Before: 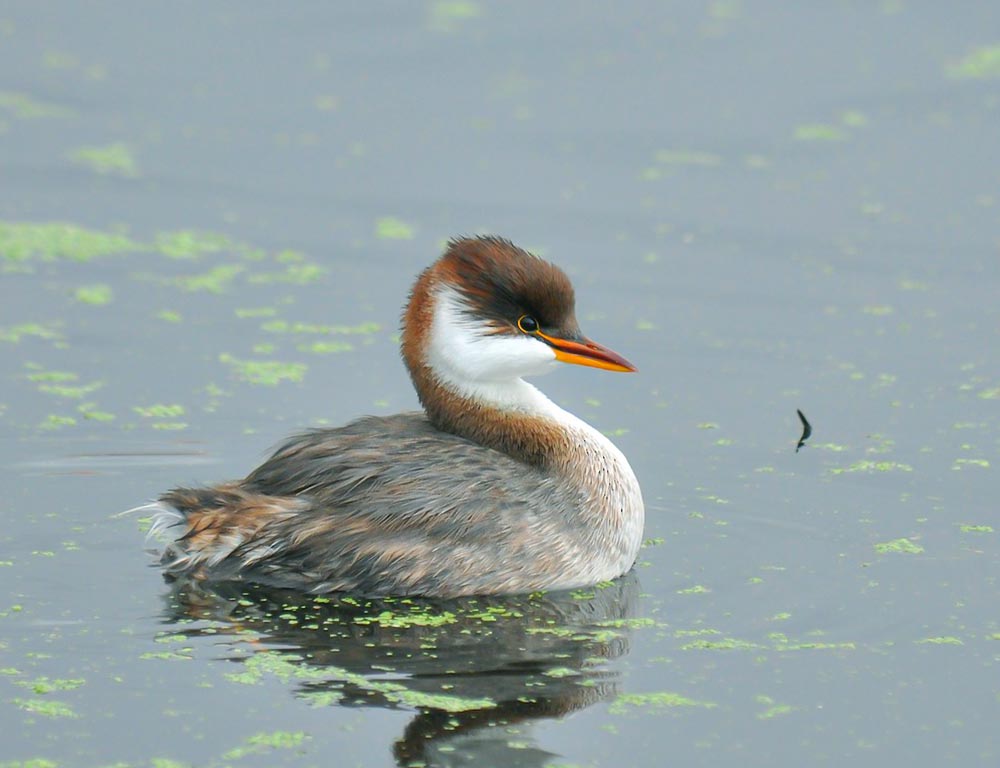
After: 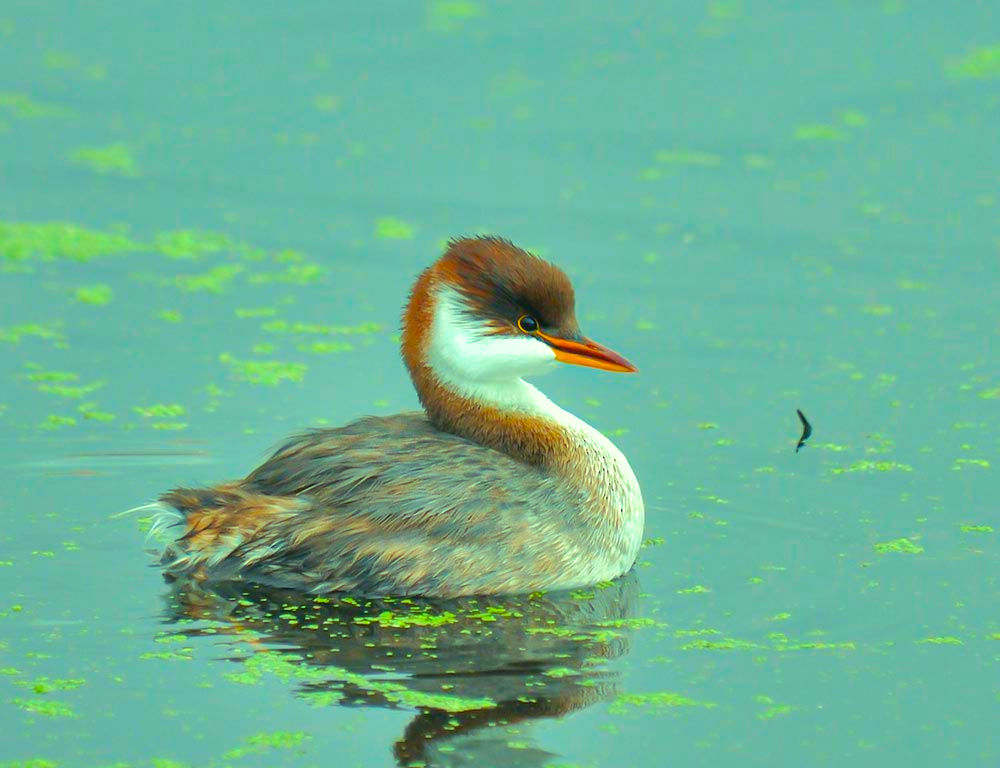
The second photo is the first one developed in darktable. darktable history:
color balance rgb: highlights gain › luminance 15.35%, highlights gain › chroma 7.108%, highlights gain › hue 123.14°, perceptual saturation grading › global saturation 25.617%, perceptual brilliance grading › mid-tones 9.561%, perceptual brilliance grading › shadows 15.563%, global vibrance 25.103%
shadows and highlights: shadows 30.05
velvia: on, module defaults
